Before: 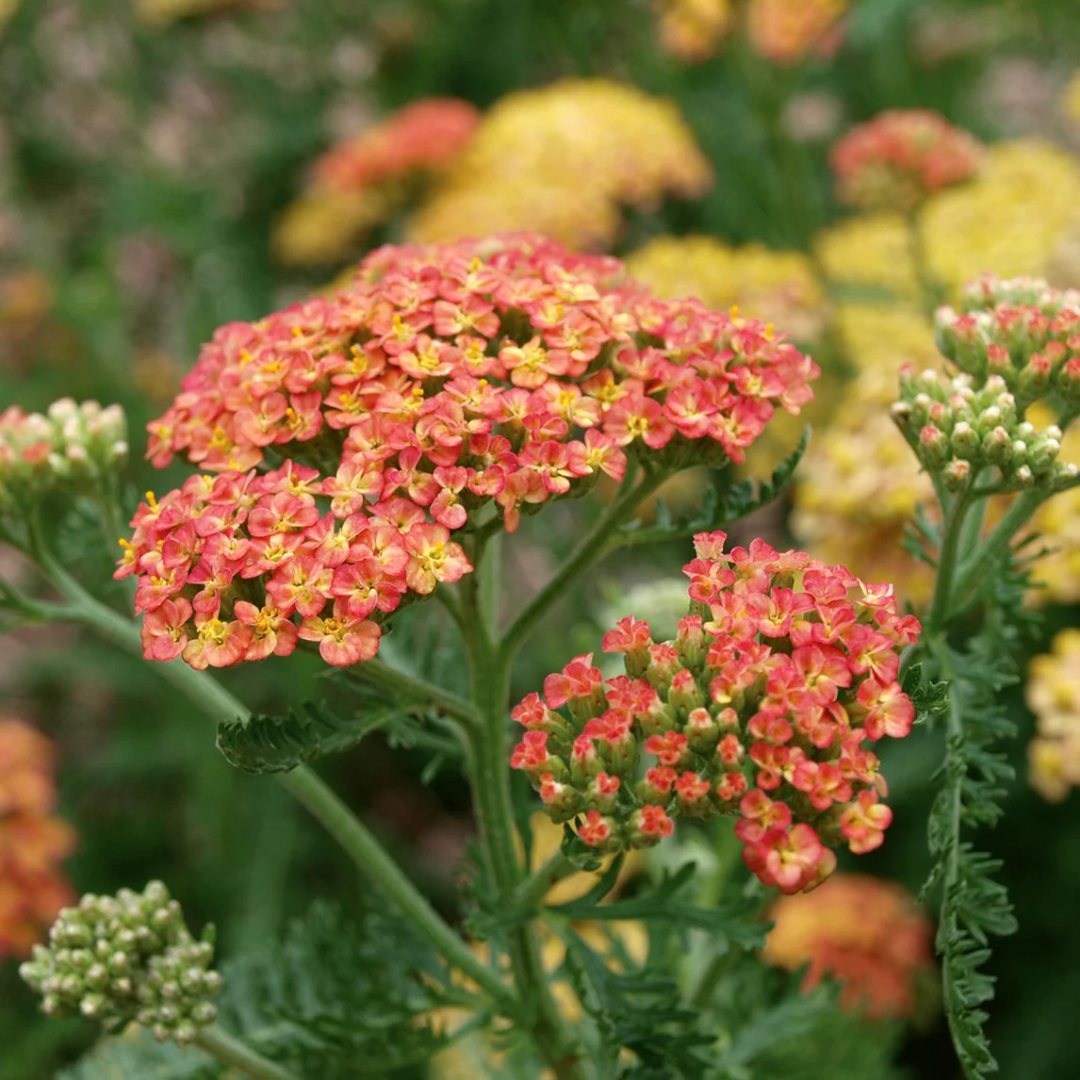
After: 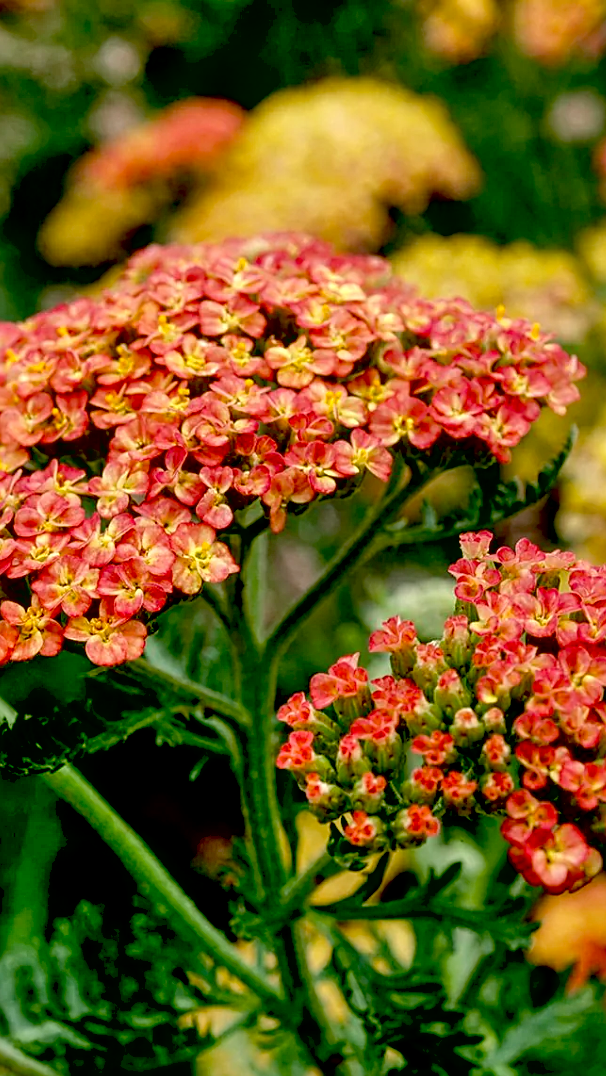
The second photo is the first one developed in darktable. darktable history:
local contrast: on, module defaults
crop: left 21.674%, right 22.086%
sharpen: on, module defaults
exposure: black level correction 0.047, exposure 0.013 EV, compensate highlight preservation false
shadows and highlights: low approximation 0.01, soften with gaussian
